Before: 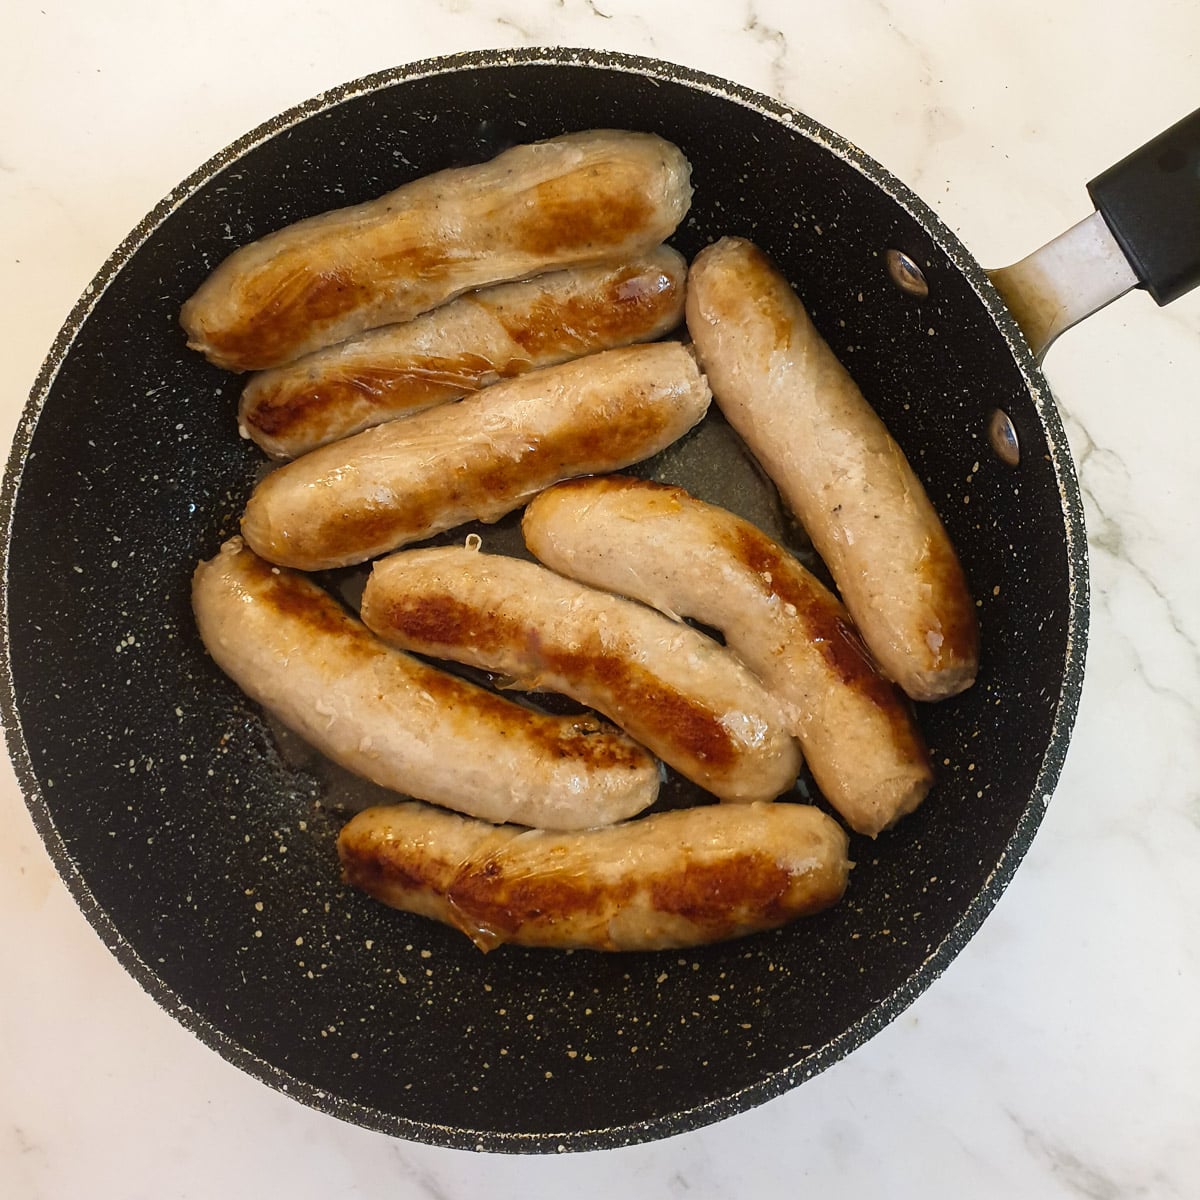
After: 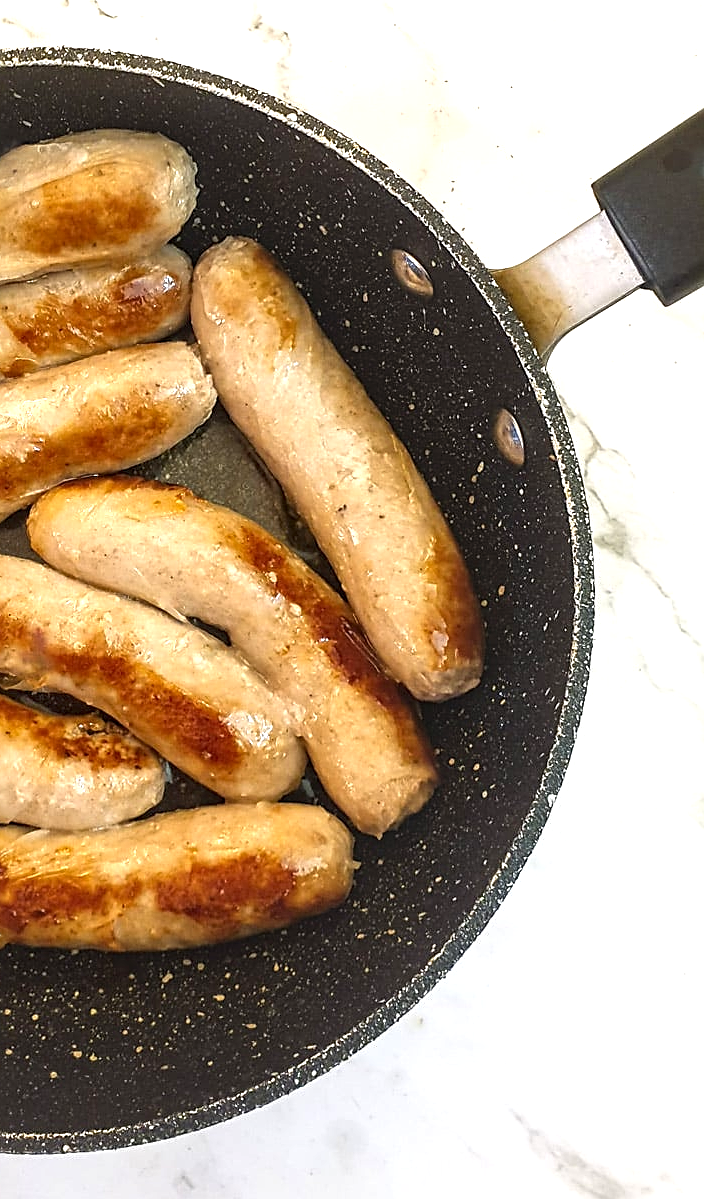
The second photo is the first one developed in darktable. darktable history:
crop: left 41.3%
local contrast: on, module defaults
exposure: black level correction 0, exposure 0.694 EV, compensate highlight preservation false
sharpen: on, module defaults
